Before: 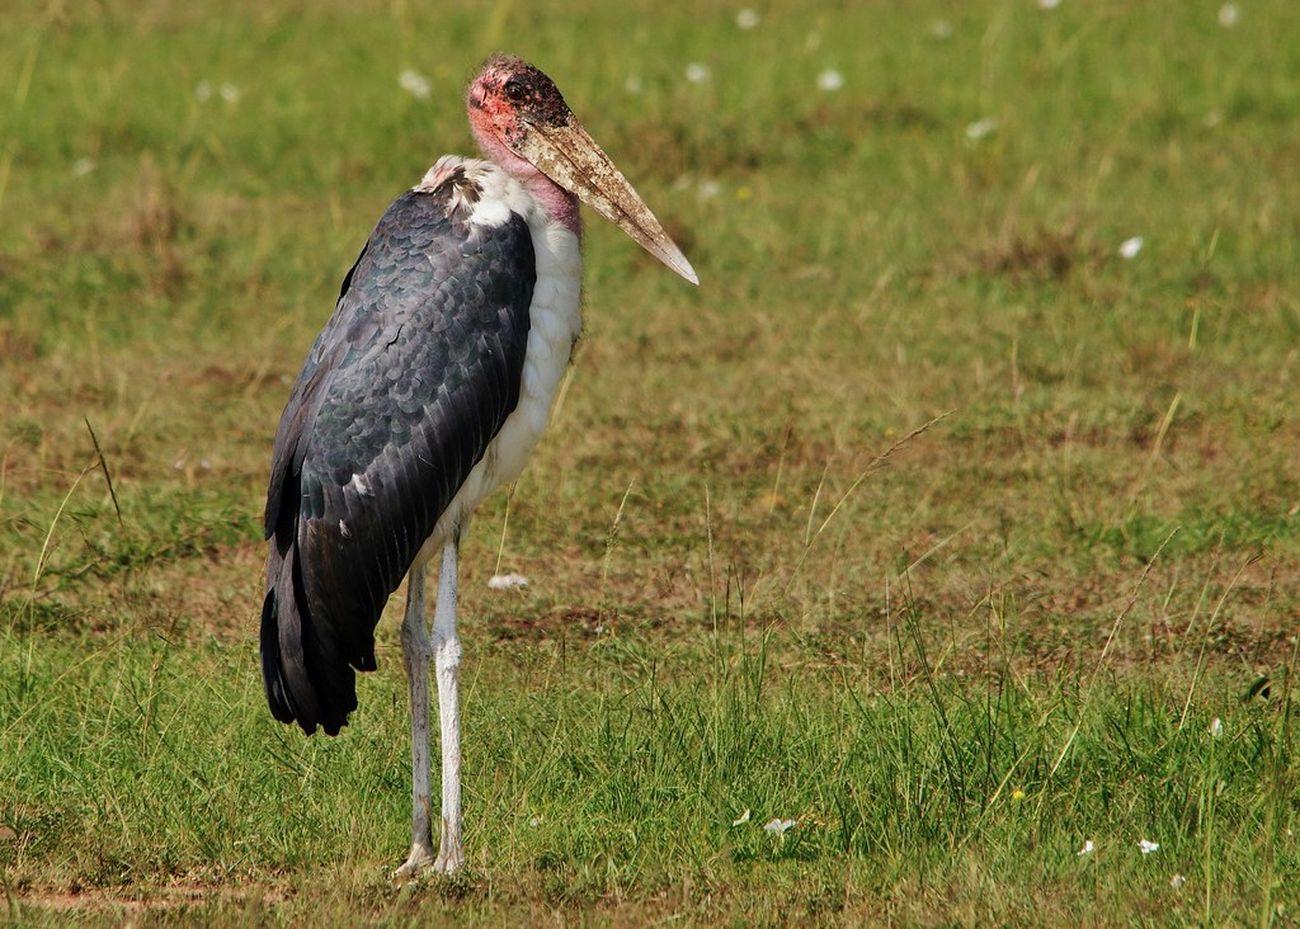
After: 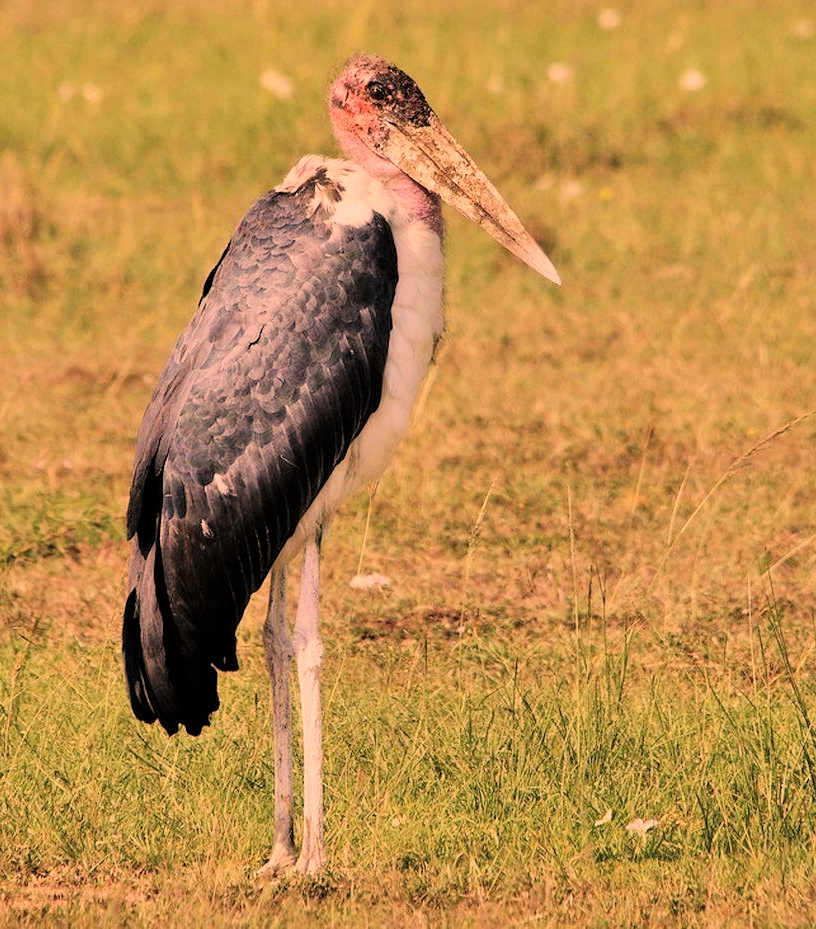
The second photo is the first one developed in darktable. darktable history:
exposure: black level correction 0, exposure 1.125 EV, compensate exposure bias true, compensate highlight preservation false
white balance: emerald 1
crop: left 10.644%, right 26.528%
color correction: highlights a* 40, highlights b* 40, saturation 0.69
filmic rgb: black relative exposure -7.15 EV, white relative exposure 5.36 EV, hardness 3.02, color science v6 (2022)
